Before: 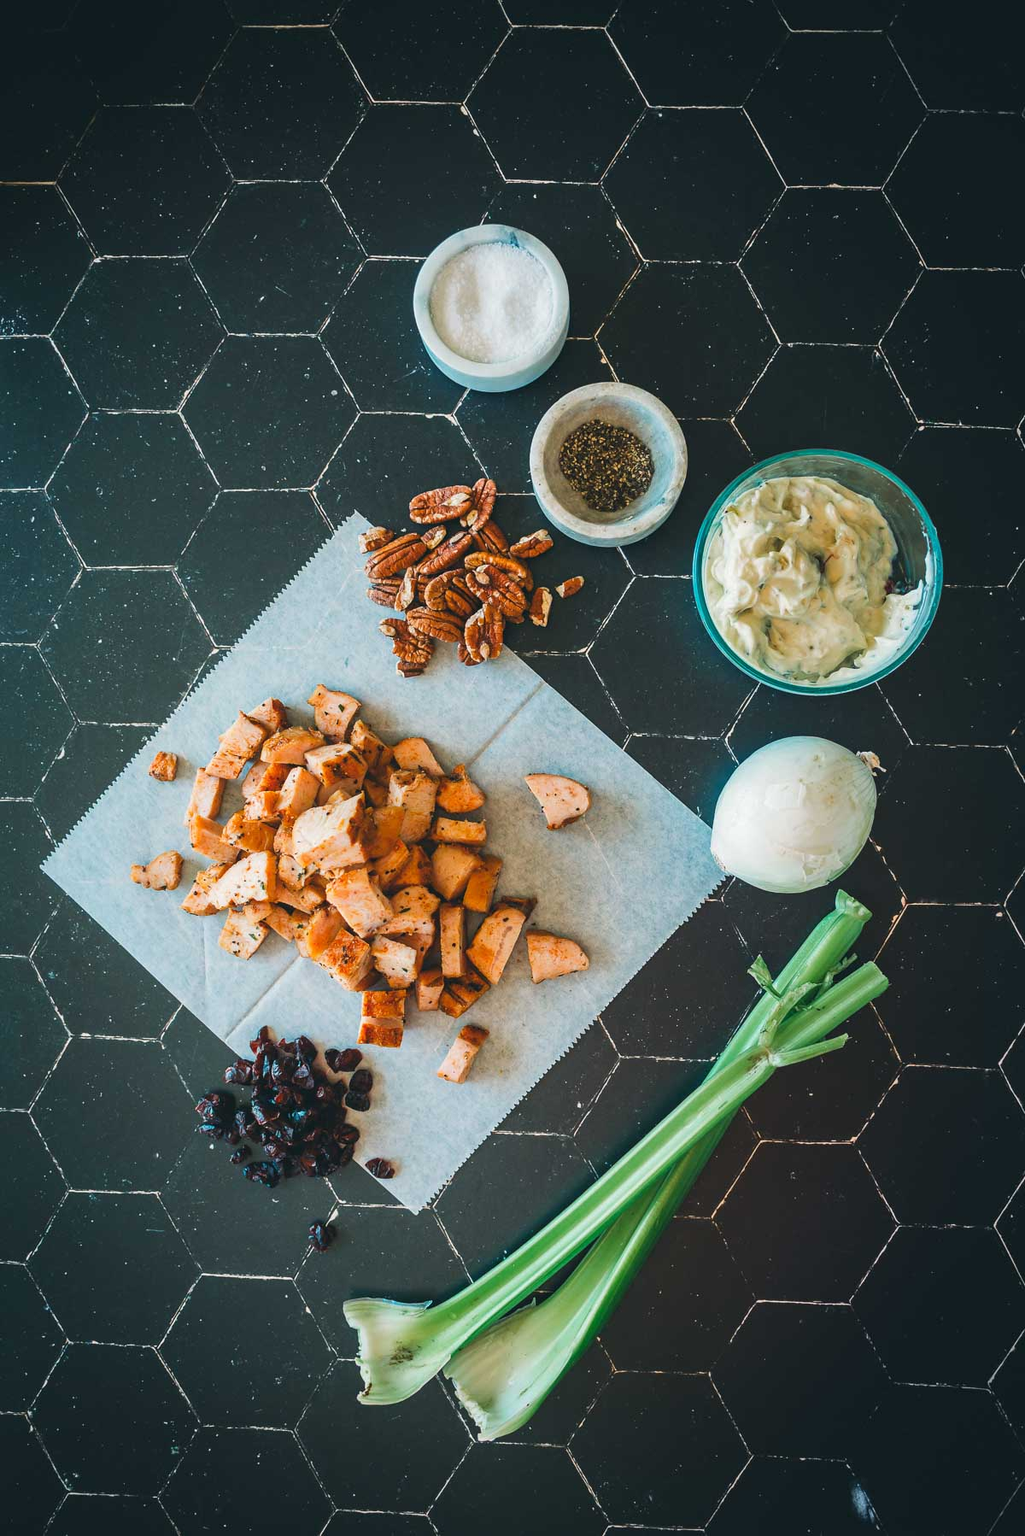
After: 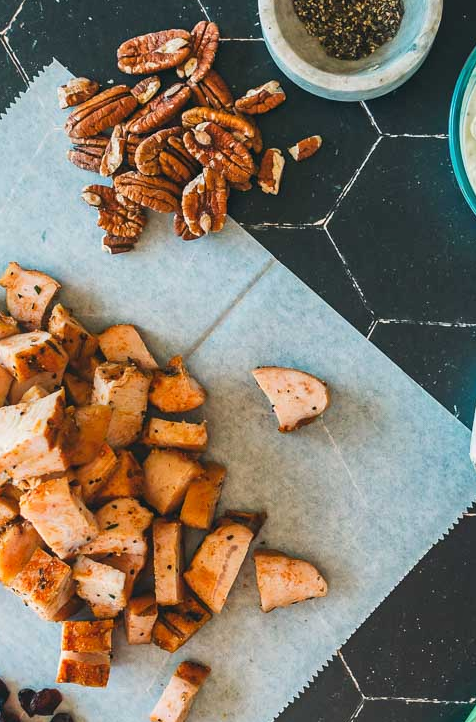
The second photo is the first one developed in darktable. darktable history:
local contrast: mode bilateral grid, contrast 20, coarseness 50, detail 120%, midtone range 0.2
crop: left 30.212%, top 30.023%, right 30.044%, bottom 29.796%
